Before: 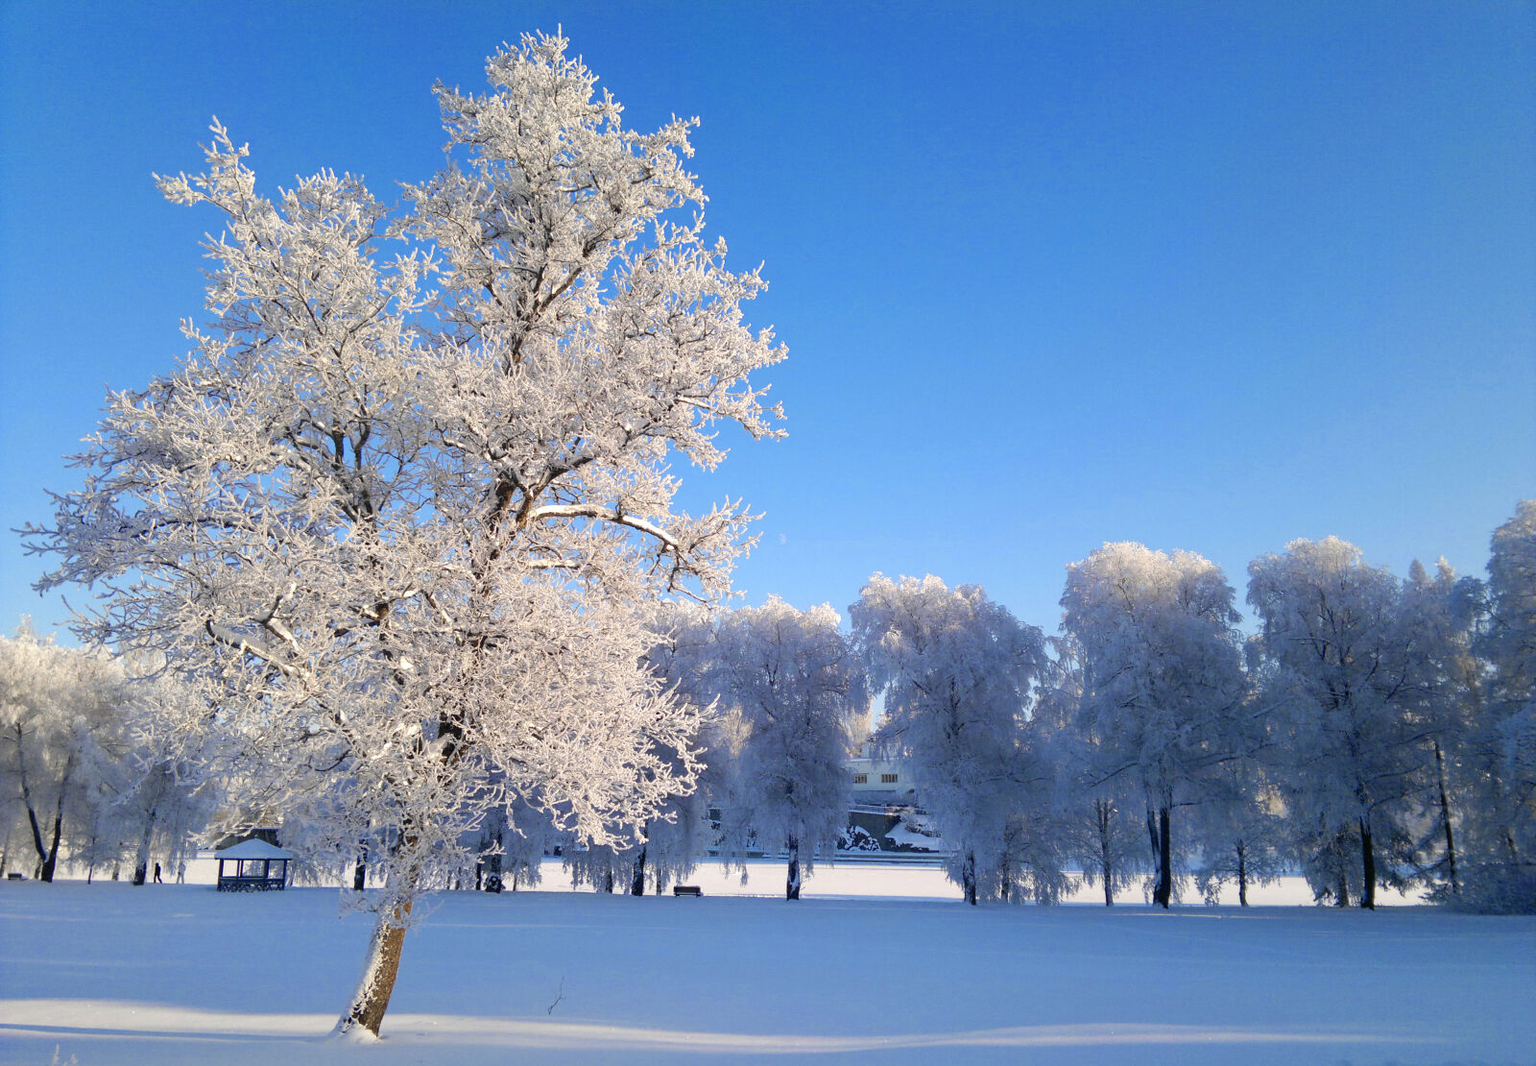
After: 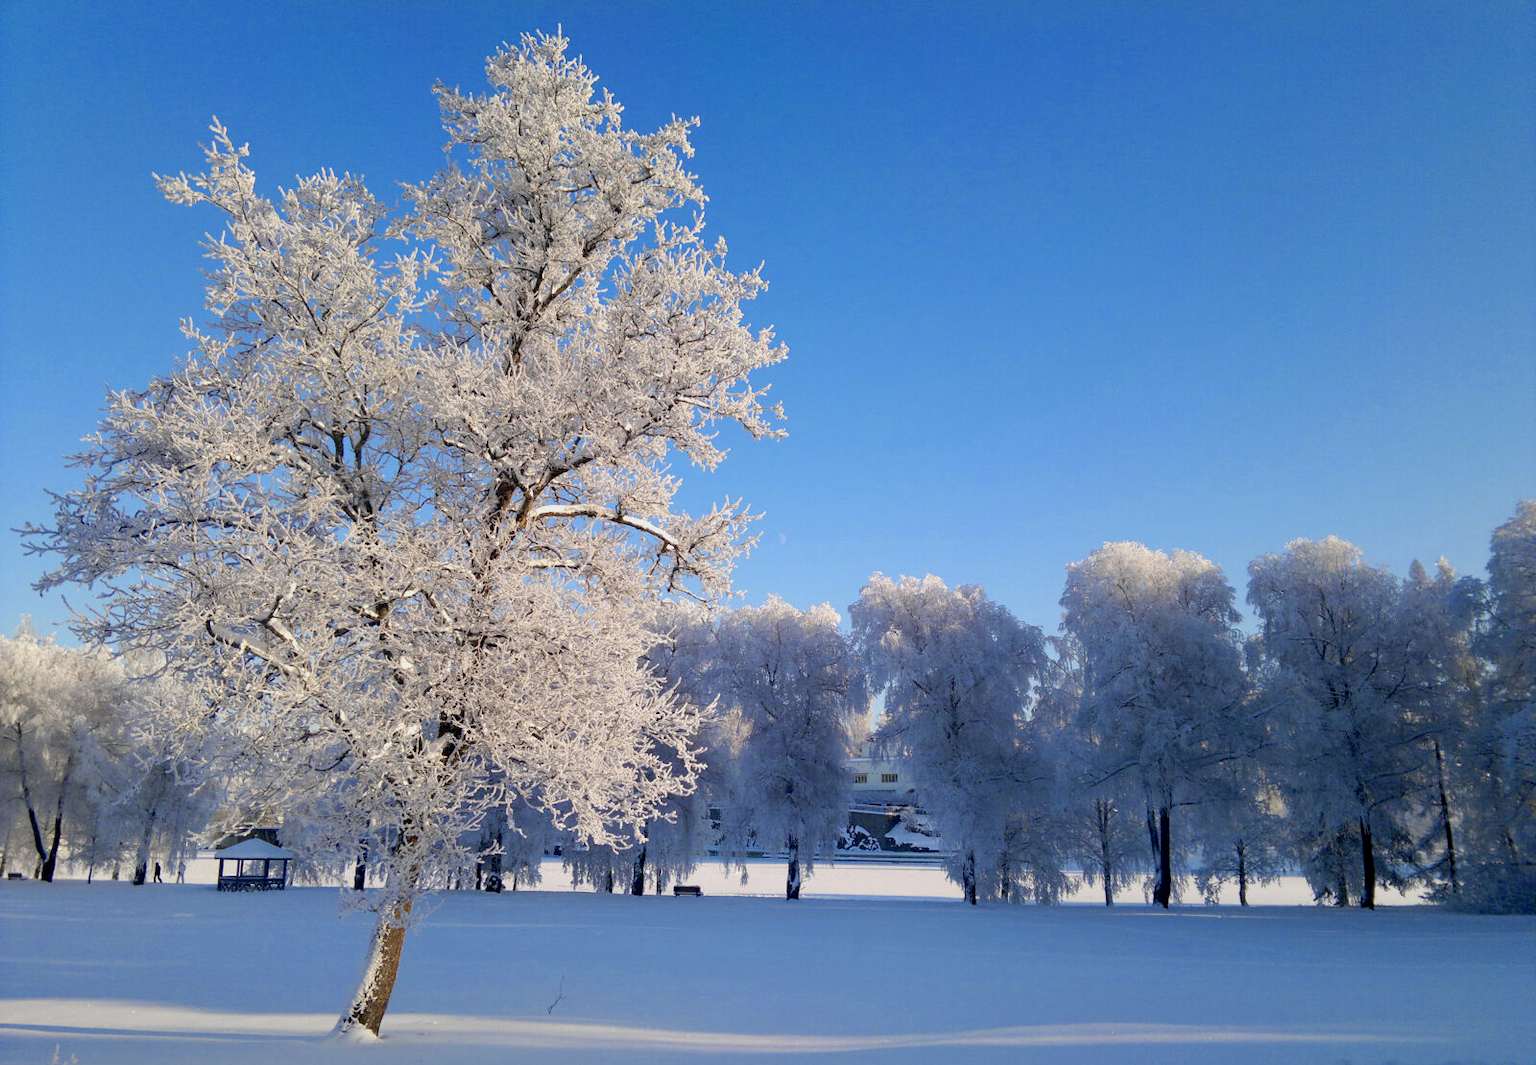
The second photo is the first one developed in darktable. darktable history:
exposure: black level correction 0.006, exposure -0.226 EV, compensate highlight preservation false
